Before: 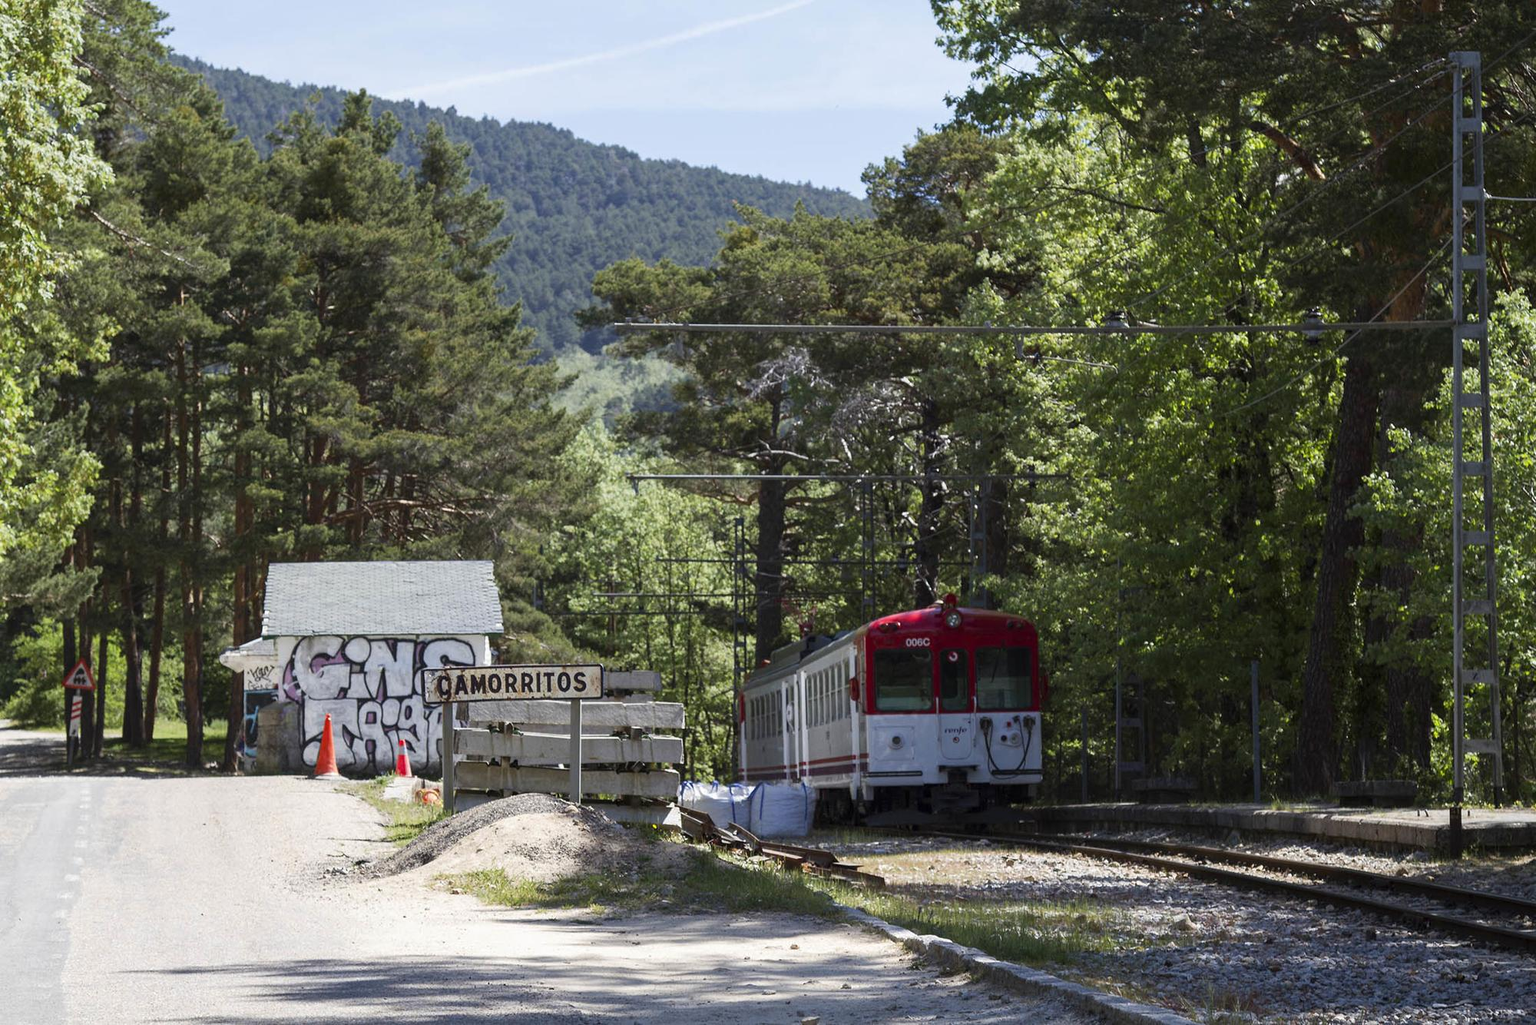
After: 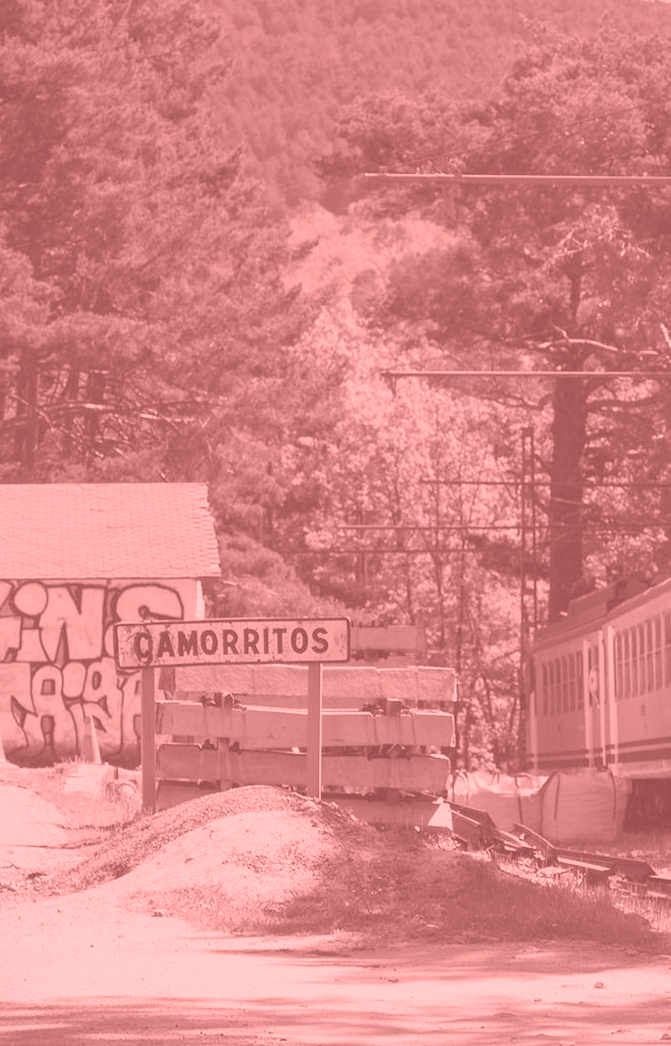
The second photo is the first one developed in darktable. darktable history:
colorize: saturation 51%, source mix 50.67%, lightness 50.67%
crop and rotate: left 21.77%, top 18.528%, right 44.676%, bottom 2.997%
